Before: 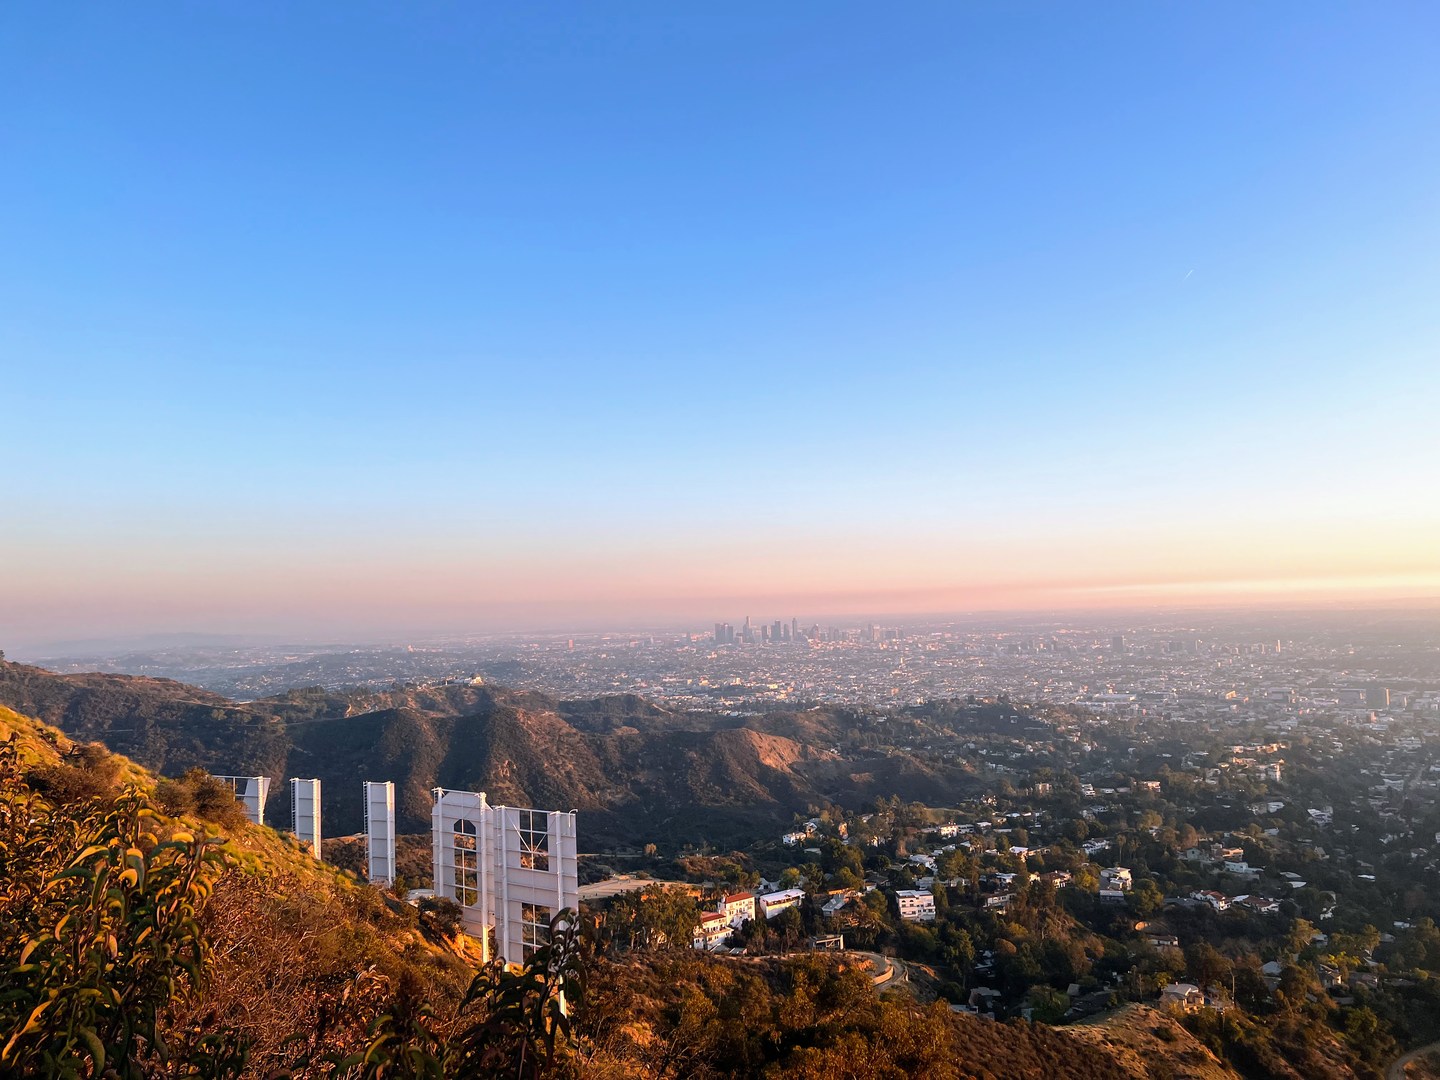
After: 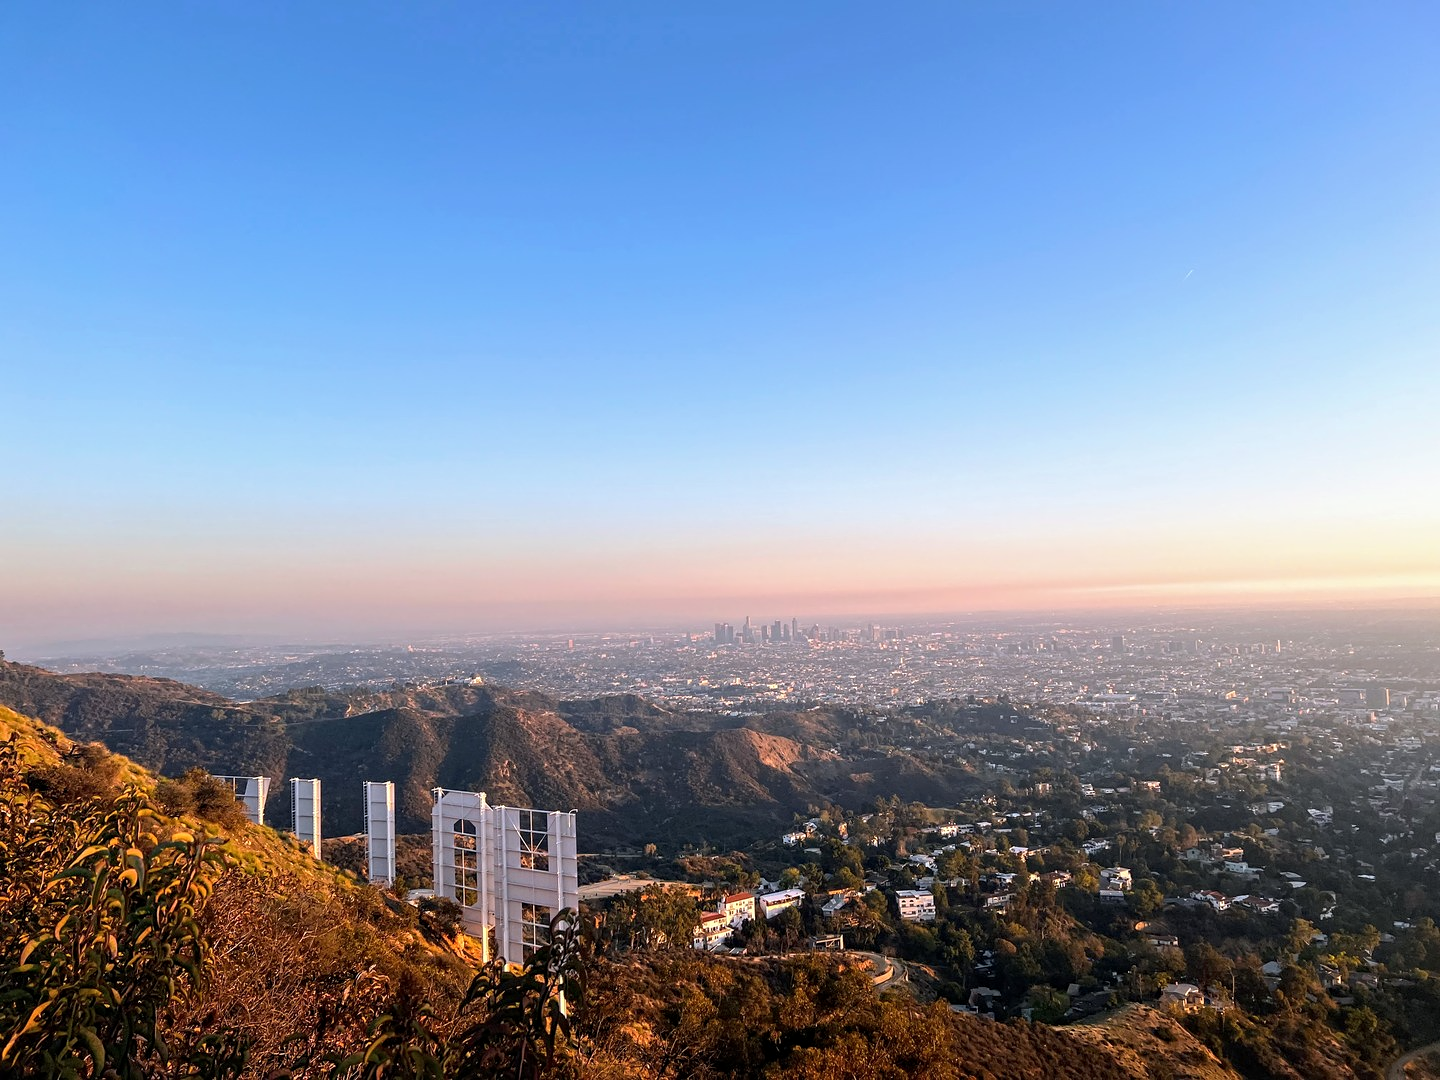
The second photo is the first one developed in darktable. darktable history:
contrast equalizer: octaves 7, y [[0.502, 0.505, 0.512, 0.529, 0.564, 0.588], [0.5 ×6], [0.502, 0.505, 0.512, 0.529, 0.564, 0.588], [0, 0.001, 0.001, 0.004, 0.008, 0.011], [0, 0.001, 0.001, 0.004, 0.008, 0.011]]
